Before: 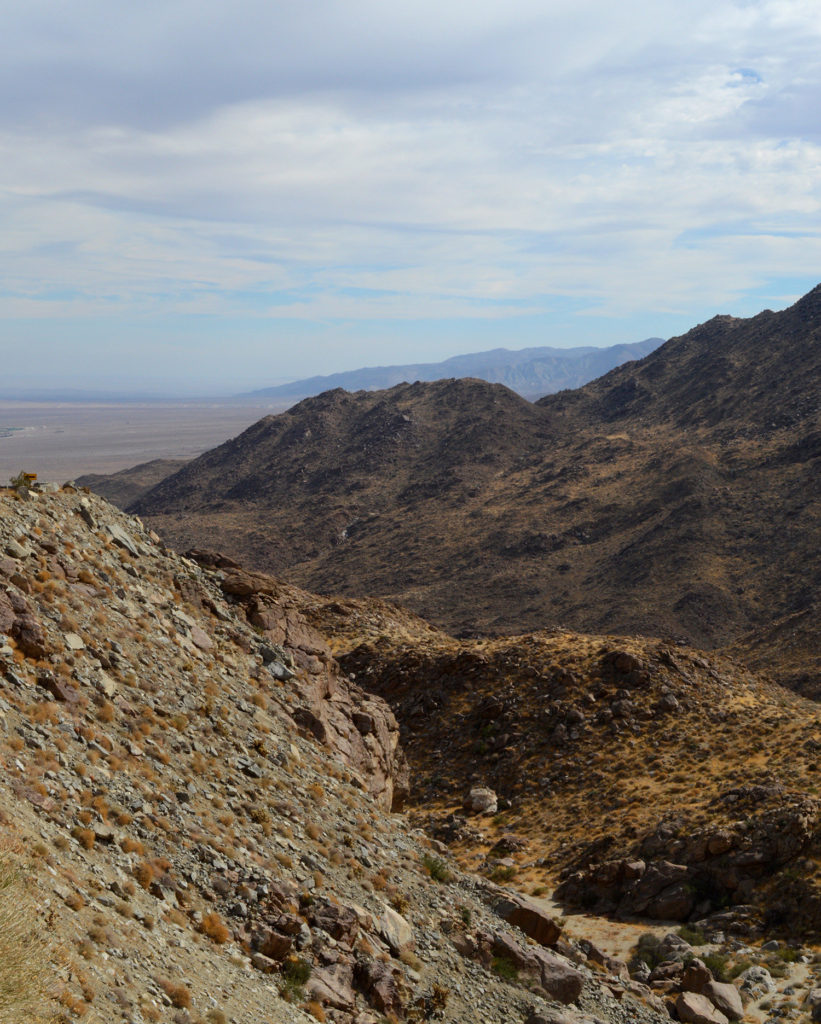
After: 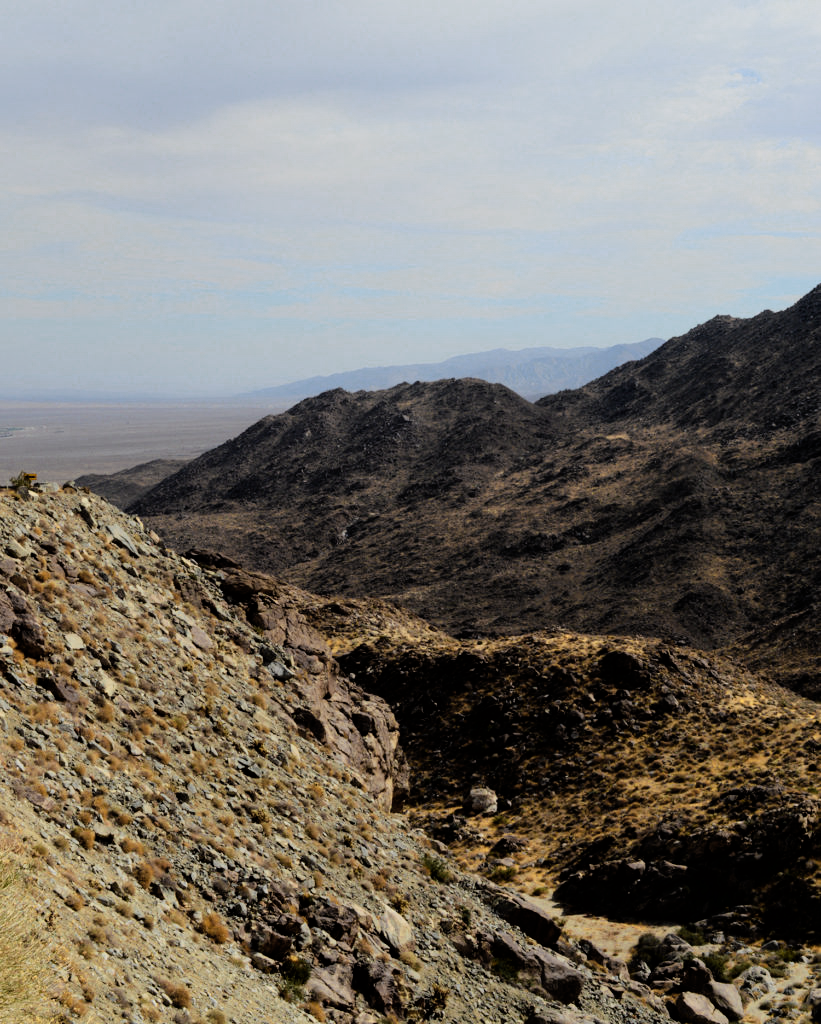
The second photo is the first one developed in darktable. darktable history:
color zones: curves: ch0 [(0.004, 0.306) (0.107, 0.448) (0.252, 0.656) (0.41, 0.398) (0.595, 0.515) (0.768, 0.628)]; ch1 [(0.07, 0.323) (0.151, 0.452) (0.252, 0.608) (0.346, 0.221) (0.463, 0.189) (0.61, 0.368) (0.735, 0.395) (0.921, 0.412)]; ch2 [(0, 0.476) (0.132, 0.512) (0.243, 0.512) (0.397, 0.48) (0.522, 0.376) (0.634, 0.536) (0.761, 0.46)]
filmic rgb: black relative exposure -5.02 EV, white relative exposure 3.98 EV, hardness 2.88, contrast 1.185
